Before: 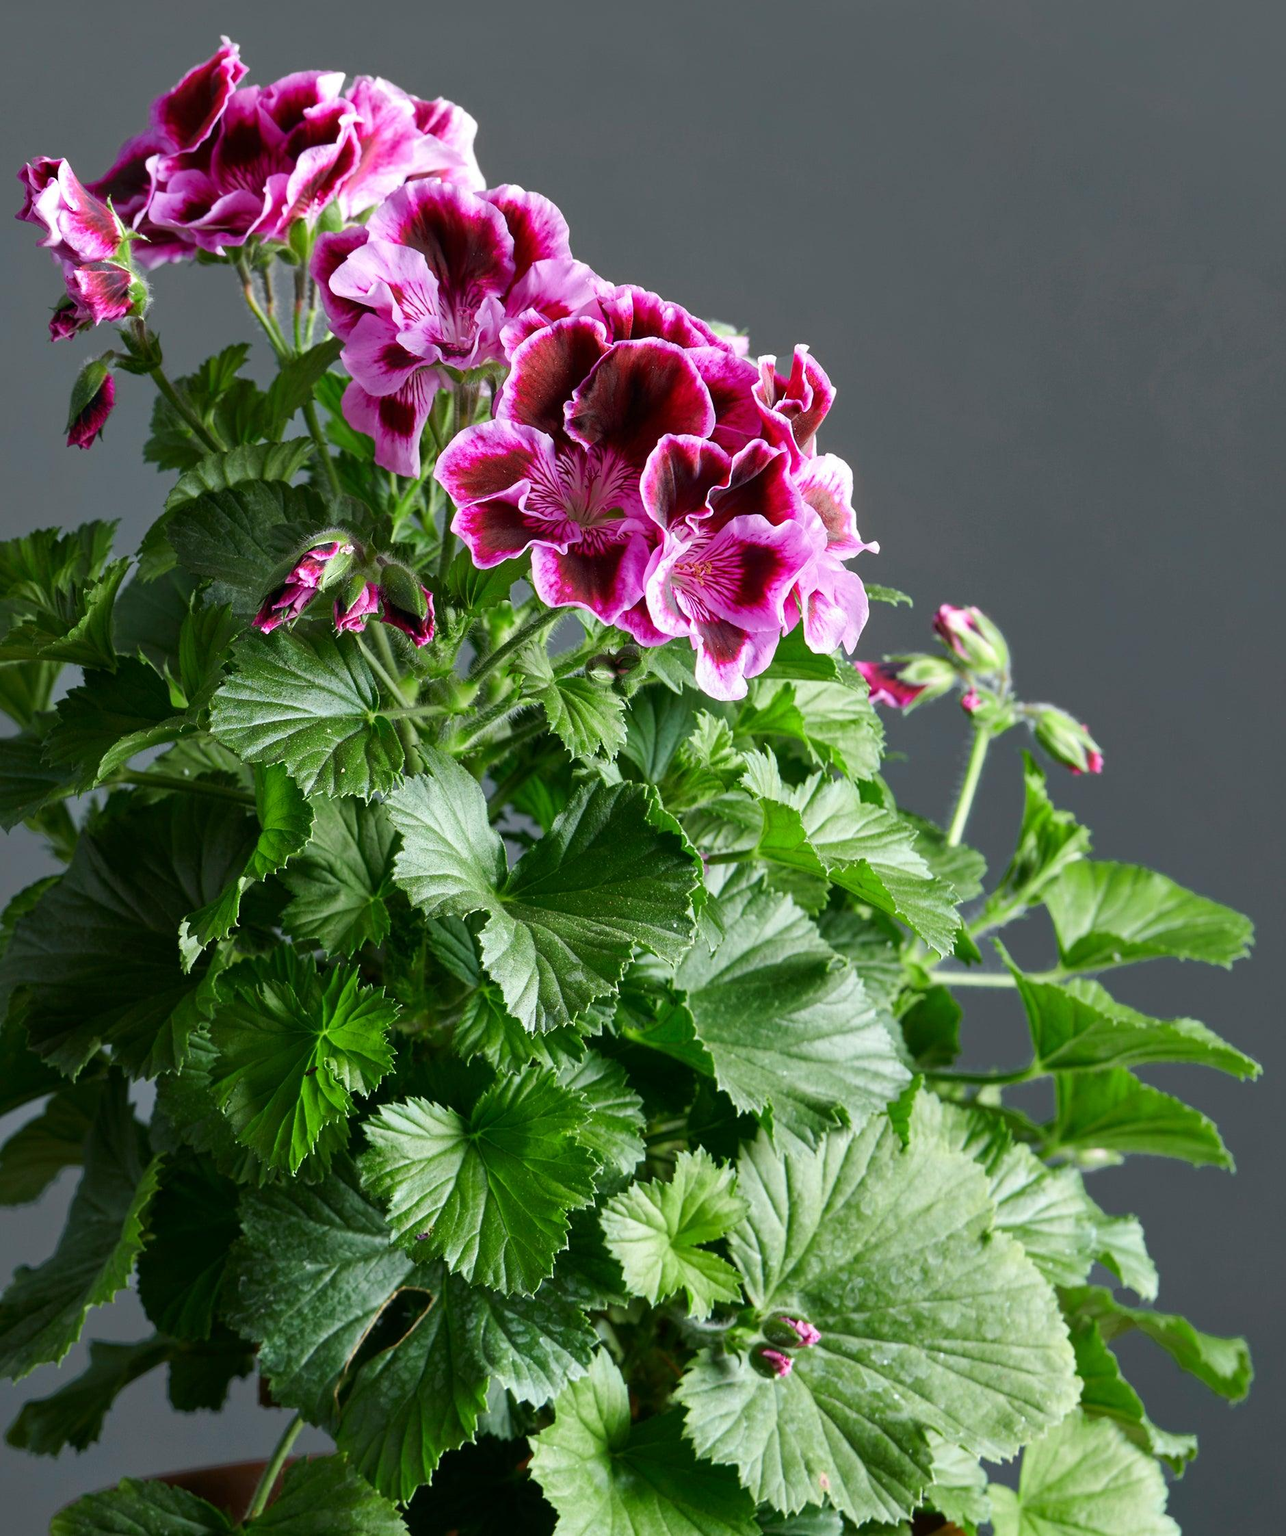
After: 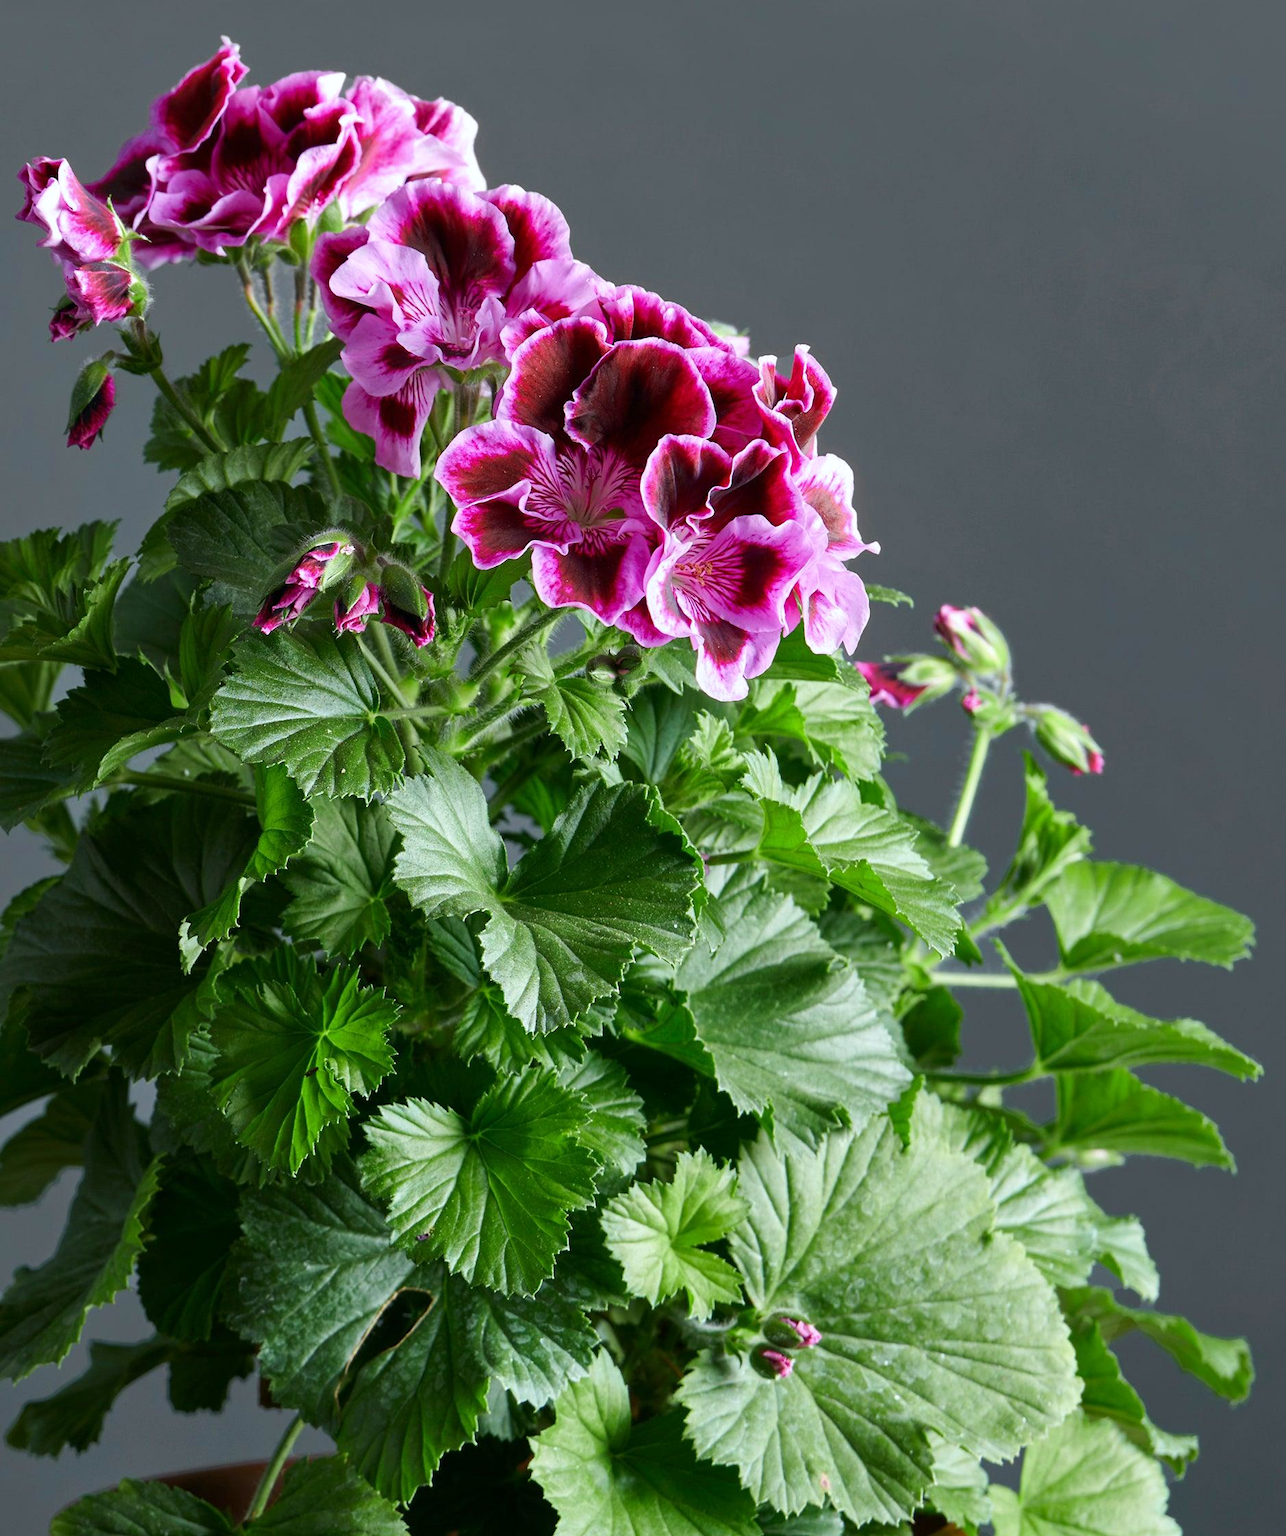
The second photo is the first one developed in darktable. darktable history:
white balance: red 0.982, blue 1.018
